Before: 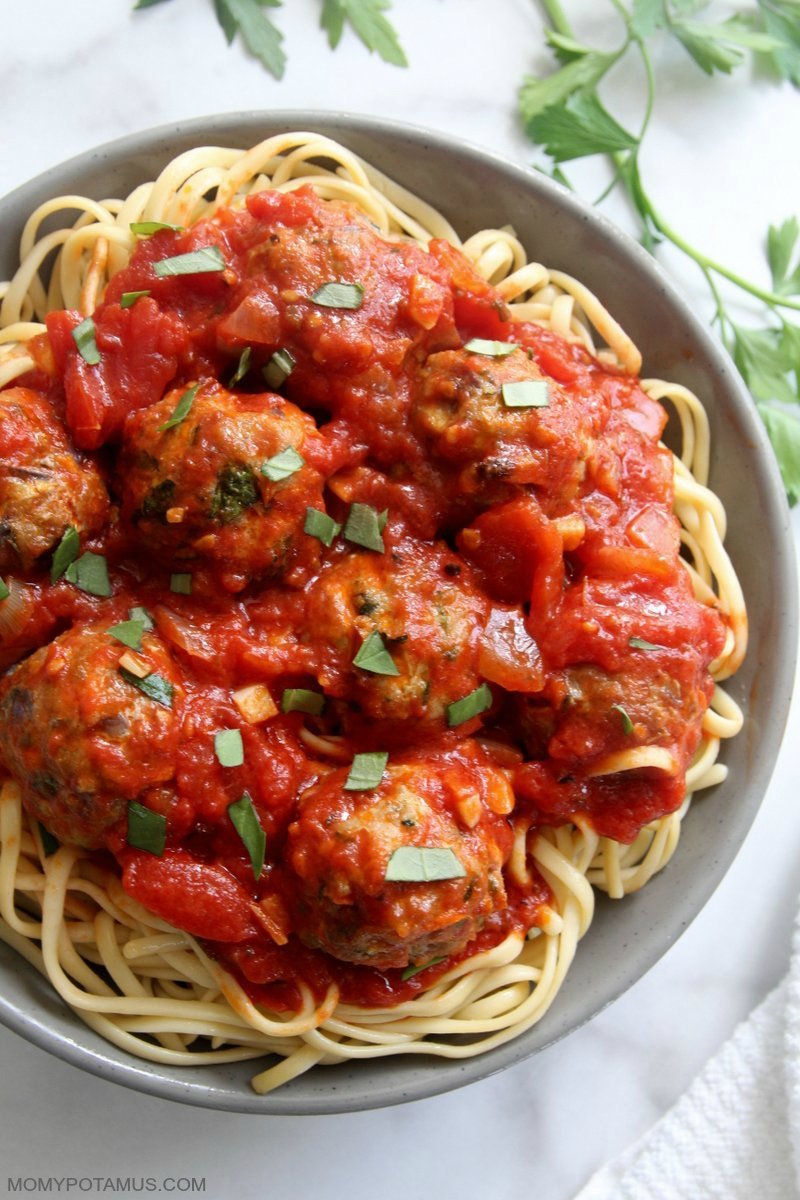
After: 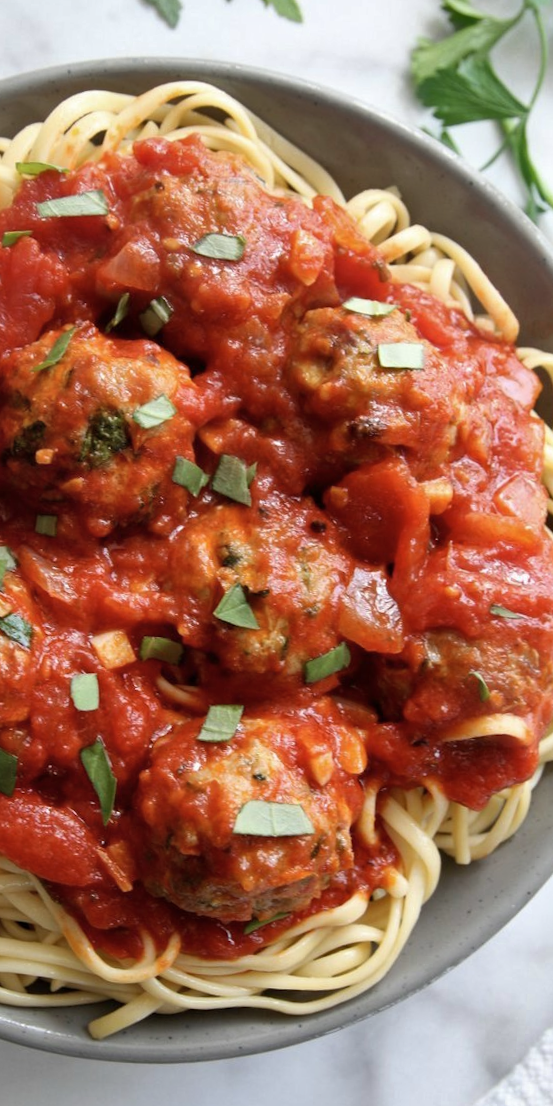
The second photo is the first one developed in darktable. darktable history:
shadows and highlights: low approximation 0.01, soften with gaussian
crop and rotate: angle -3.27°, left 14.277%, top 0.028%, right 10.766%, bottom 0.028%
contrast brightness saturation: saturation -0.1
